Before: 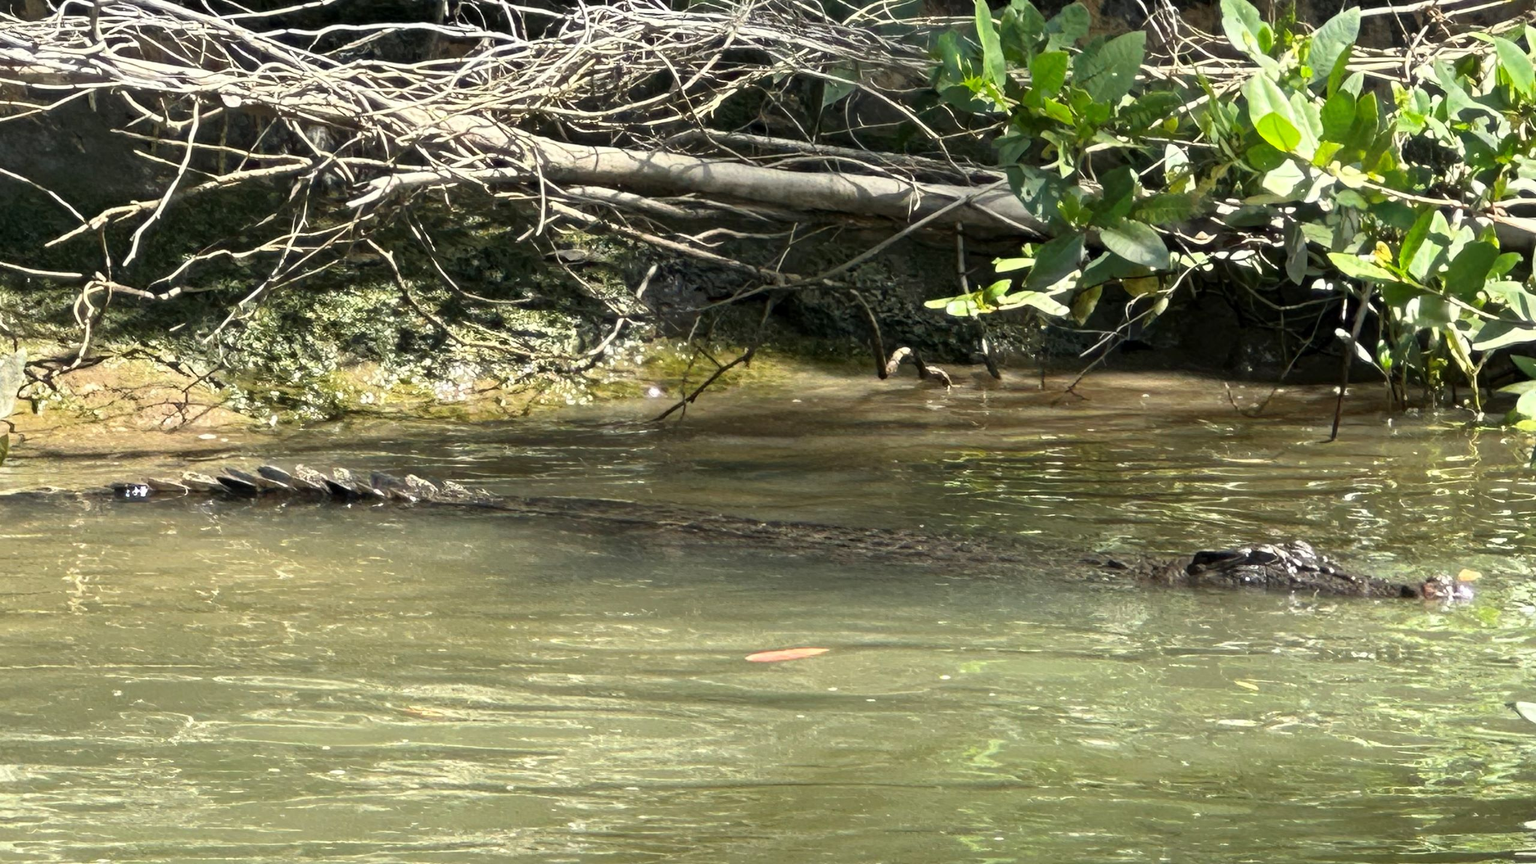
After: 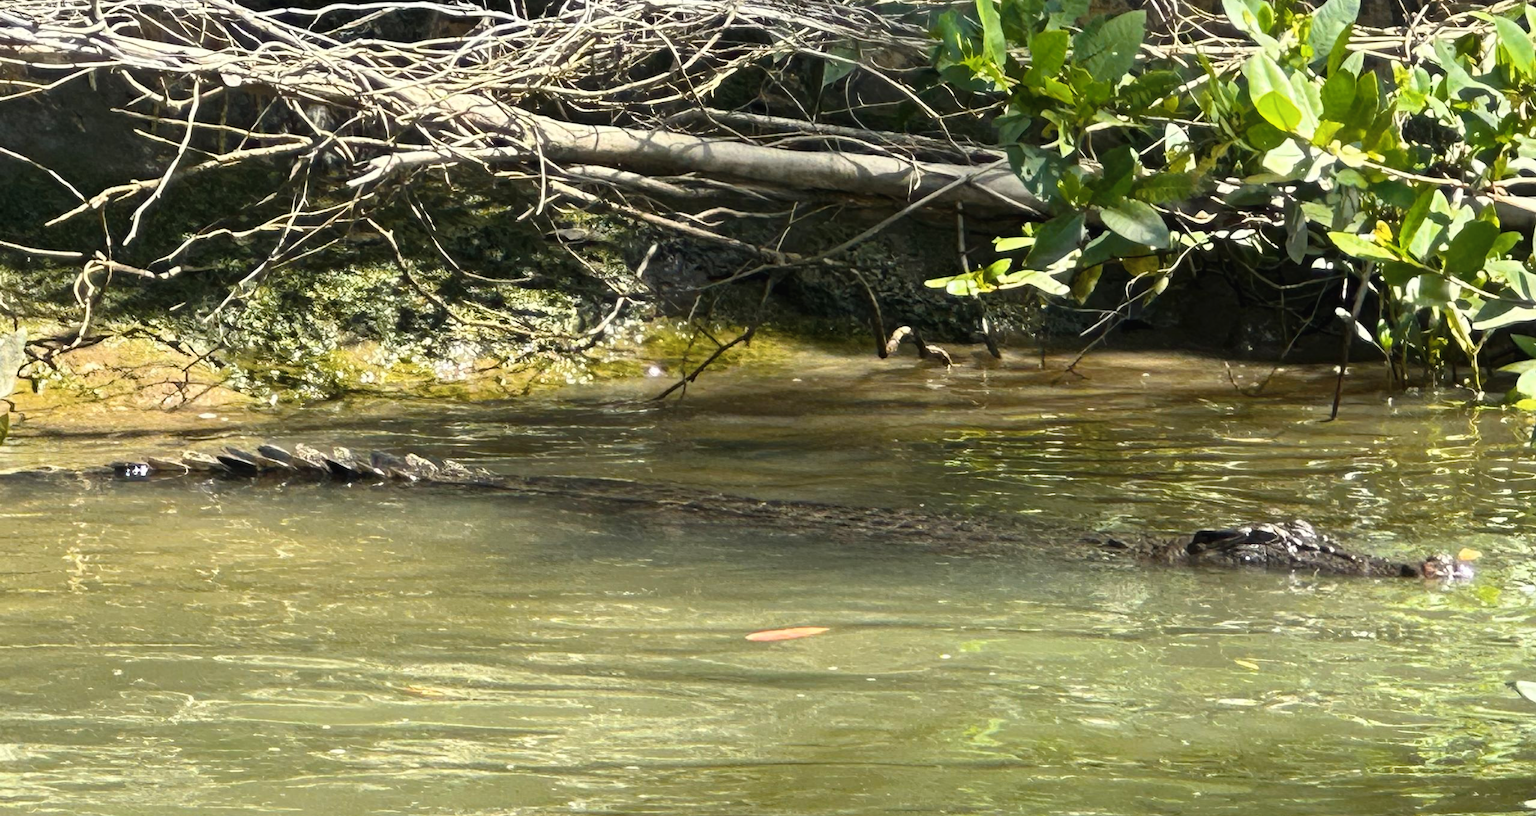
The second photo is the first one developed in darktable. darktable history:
contrast brightness saturation: contrast 0.1, saturation -0.29
crop and rotate: top 2.44%, bottom 3.03%
color balance rgb: global offset › luminance 0.254%, perceptual saturation grading › global saturation 50.885%, global vibrance 20%
shadows and highlights: radius 333.28, shadows 53.78, highlights -99.9, compress 94.62%, soften with gaussian
